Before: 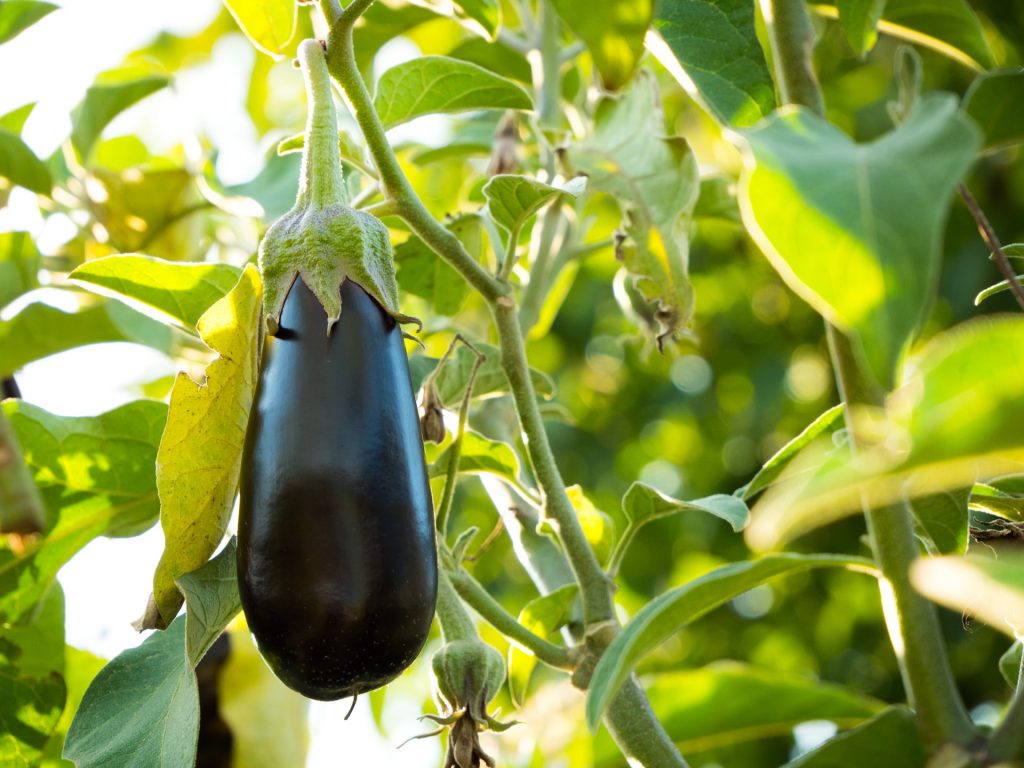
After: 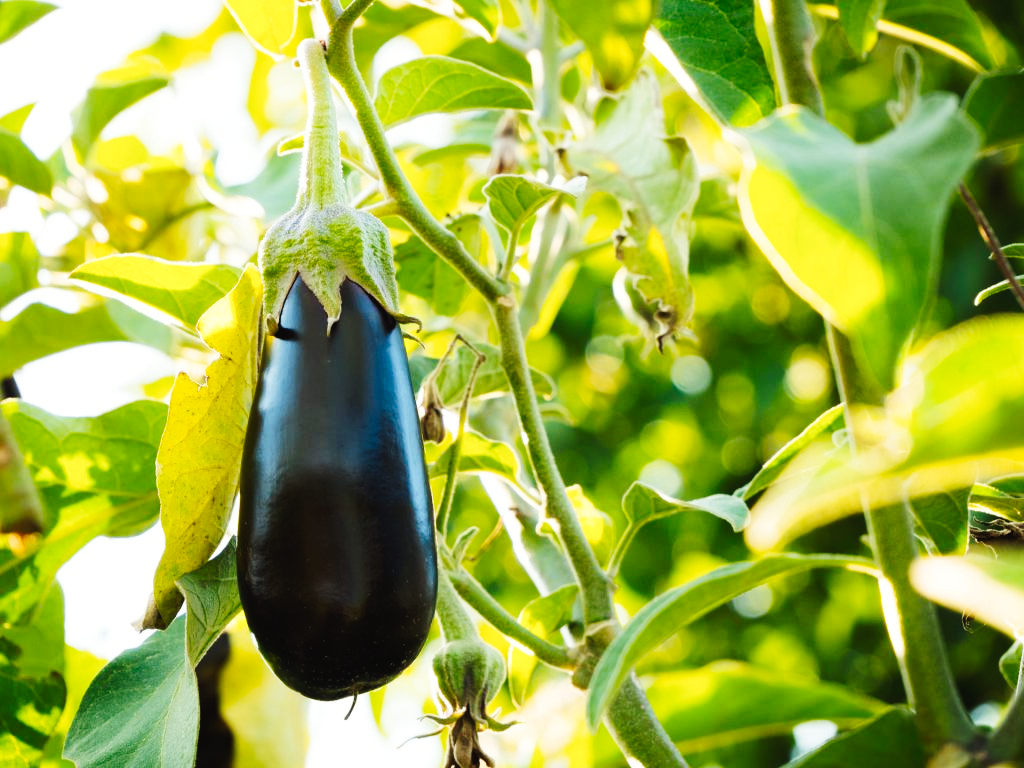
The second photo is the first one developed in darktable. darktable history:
shadows and highlights: radius 329.74, shadows 54.61, highlights -99.35, compress 94.4%, soften with gaussian
tone curve: curves: ch0 [(0.003, 0.023) (0.071, 0.052) (0.236, 0.197) (0.466, 0.557) (0.631, 0.764) (0.806, 0.906) (1, 1)]; ch1 [(0, 0) (0.262, 0.227) (0.417, 0.386) (0.469, 0.467) (0.502, 0.51) (0.528, 0.521) (0.573, 0.555) (0.605, 0.621) (0.644, 0.671) (0.686, 0.728) (0.994, 0.987)]; ch2 [(0, 0) (0.262, 0.188) (0.385, 0.353) (0.427, 0.424) (0.495, 0.502) (0.531, 0.555) (0.583, 0.632) (0.644, 0.748) (1, 1)], preserve colors none
